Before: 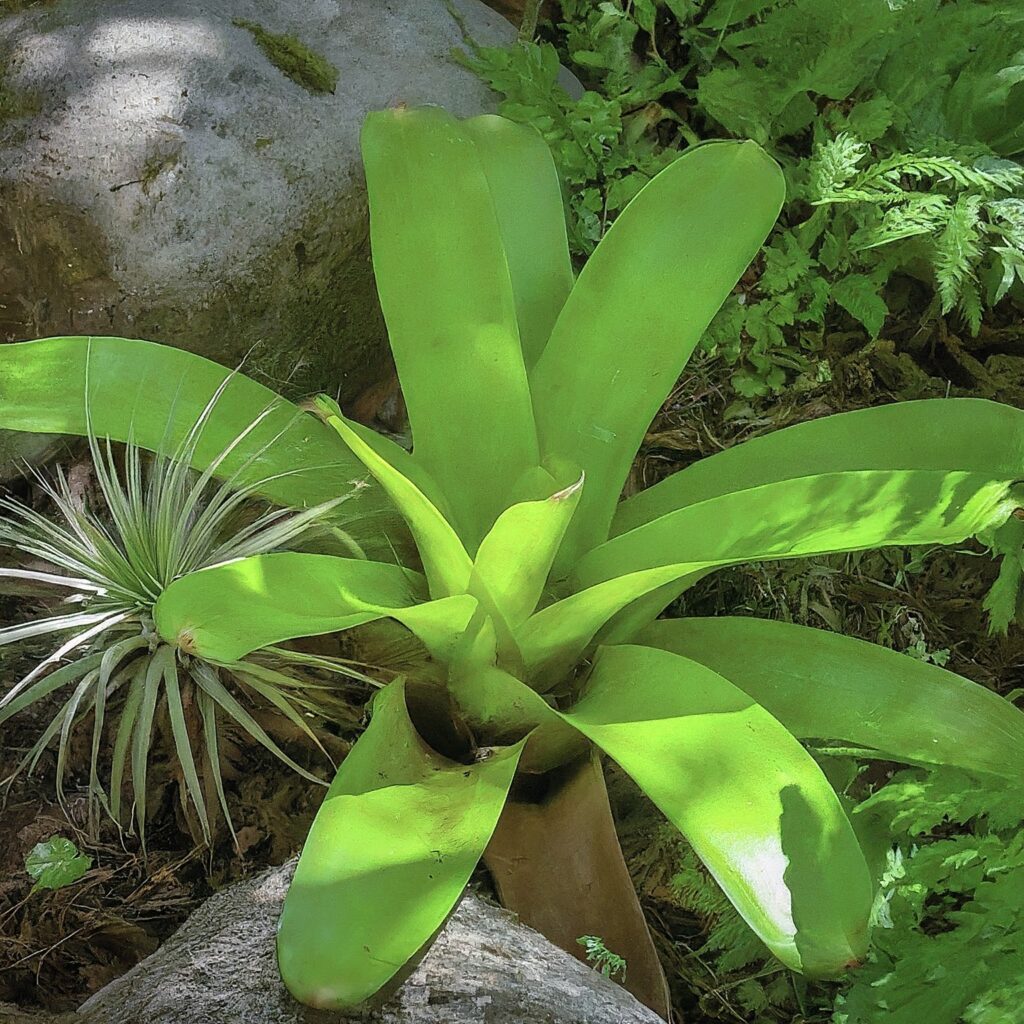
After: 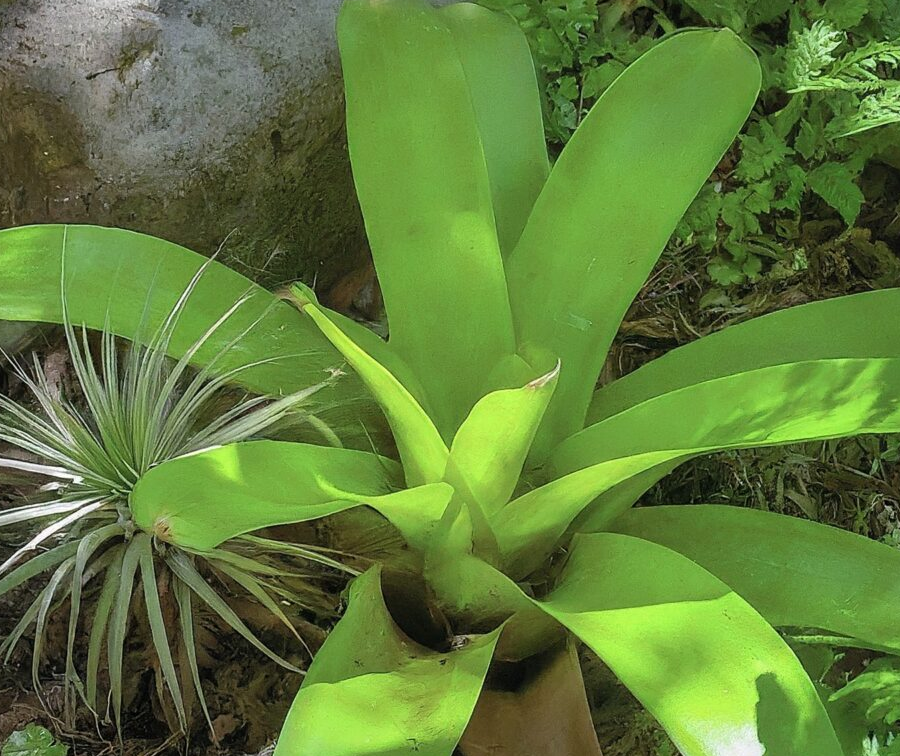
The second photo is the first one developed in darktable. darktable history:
shadows and highlights: radius 125.92, shadows 21.06, highlights -22.24, low approximation 0.01
crop and rotate: left 2.35%, top 11.034%, right 9.748%, bottom 15.079%
